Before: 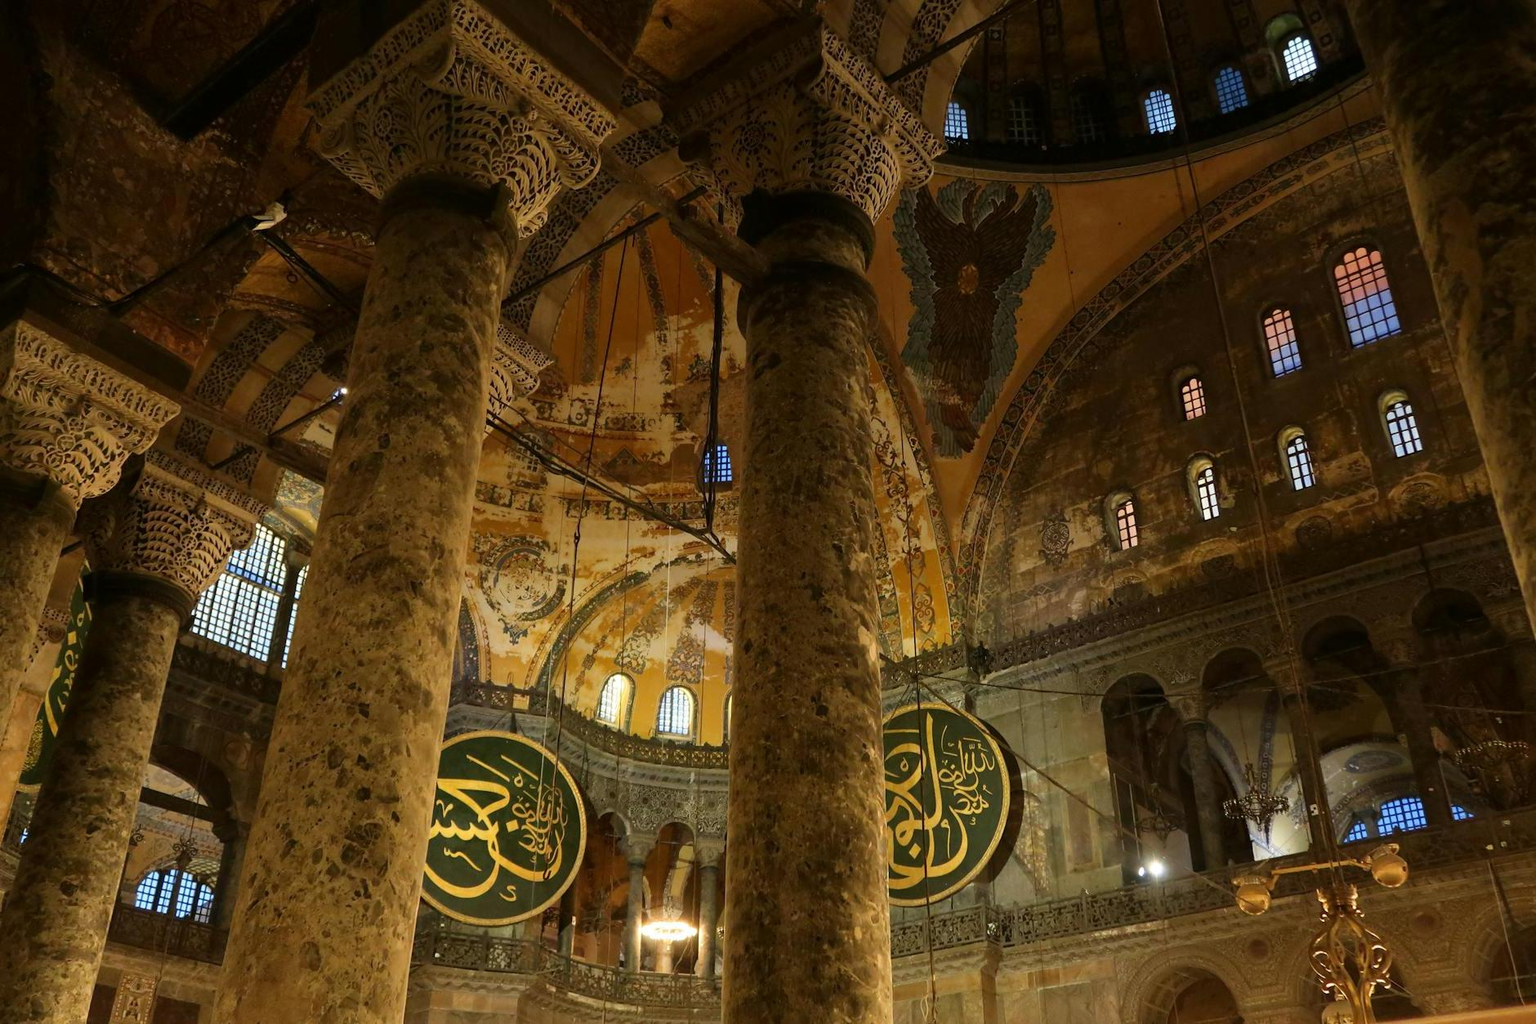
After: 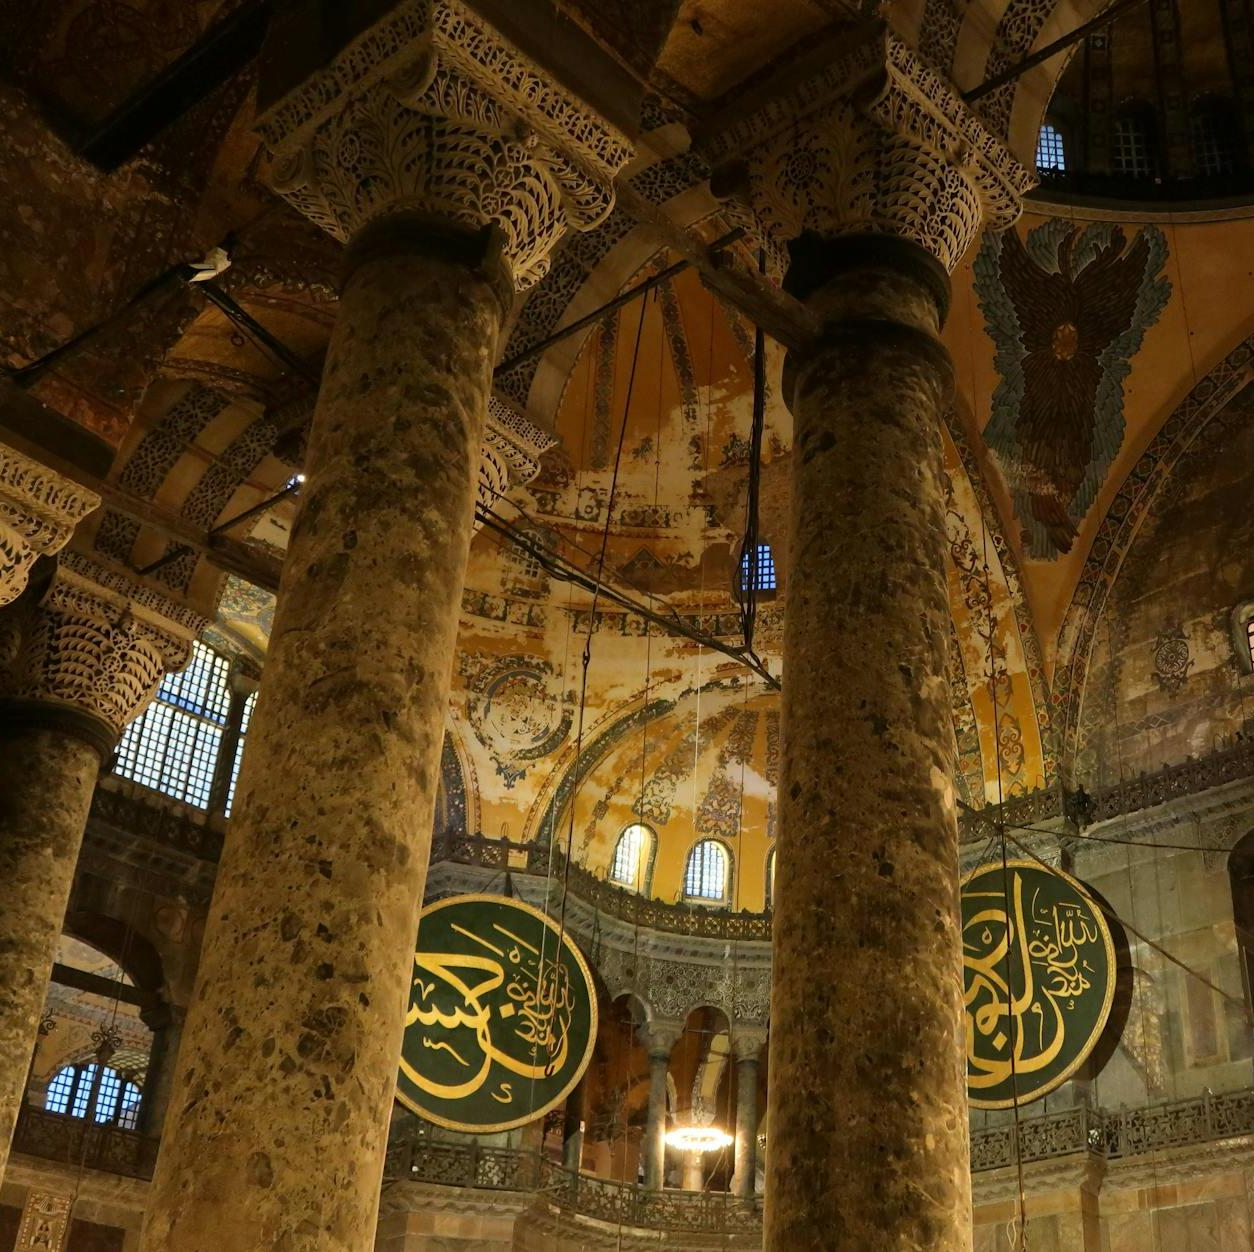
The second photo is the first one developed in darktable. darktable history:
crop and rotate: left 6.474%, right 26.773%
